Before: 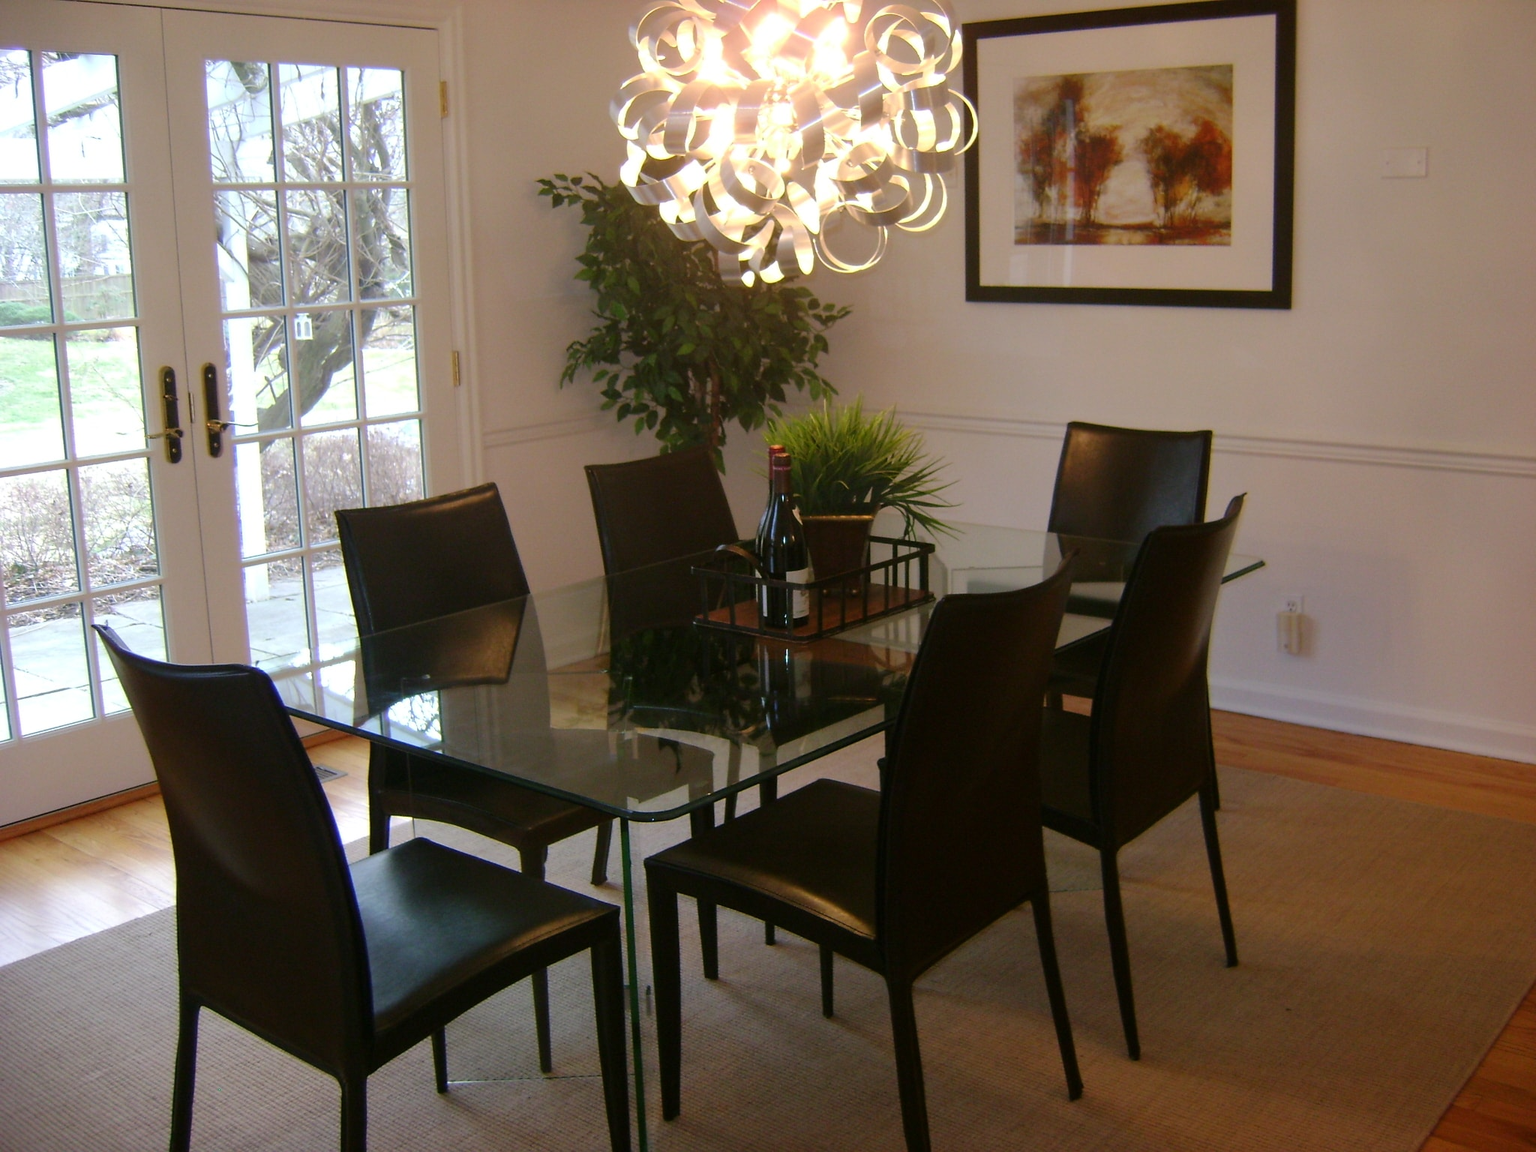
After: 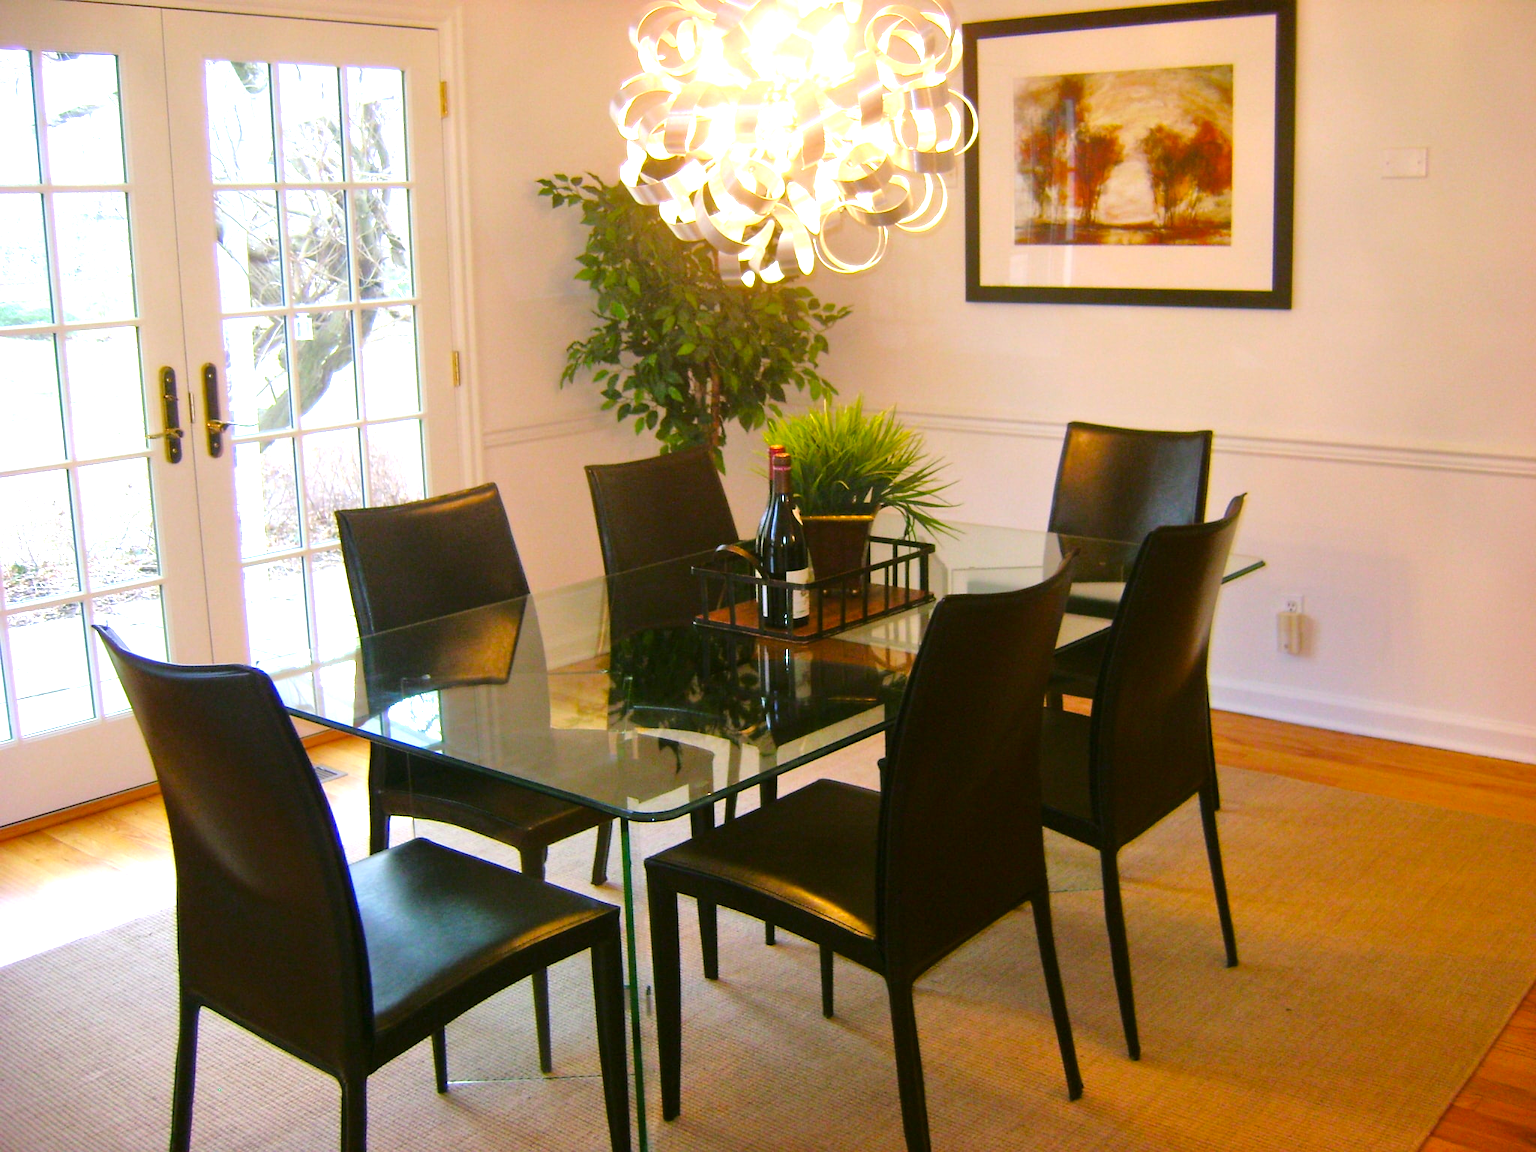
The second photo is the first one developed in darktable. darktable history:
exposure: exposure 1.061 EV, compensate highlight preservation false
tone equalizer: -8 EV 0.001 EV, -7 EV -0.004 EV, -6 EV 0.009 EV, -5 EV 0.032 EV, -4 EV 0.276 EV, -3 EV 0.644 EV, -2 EV 0.584 EV, -1 EV 0.187 EV, +0 EV 0.024 EV
color balance rgb: perceptual saturation grading › global saturation 25%, global vibrance 20%
